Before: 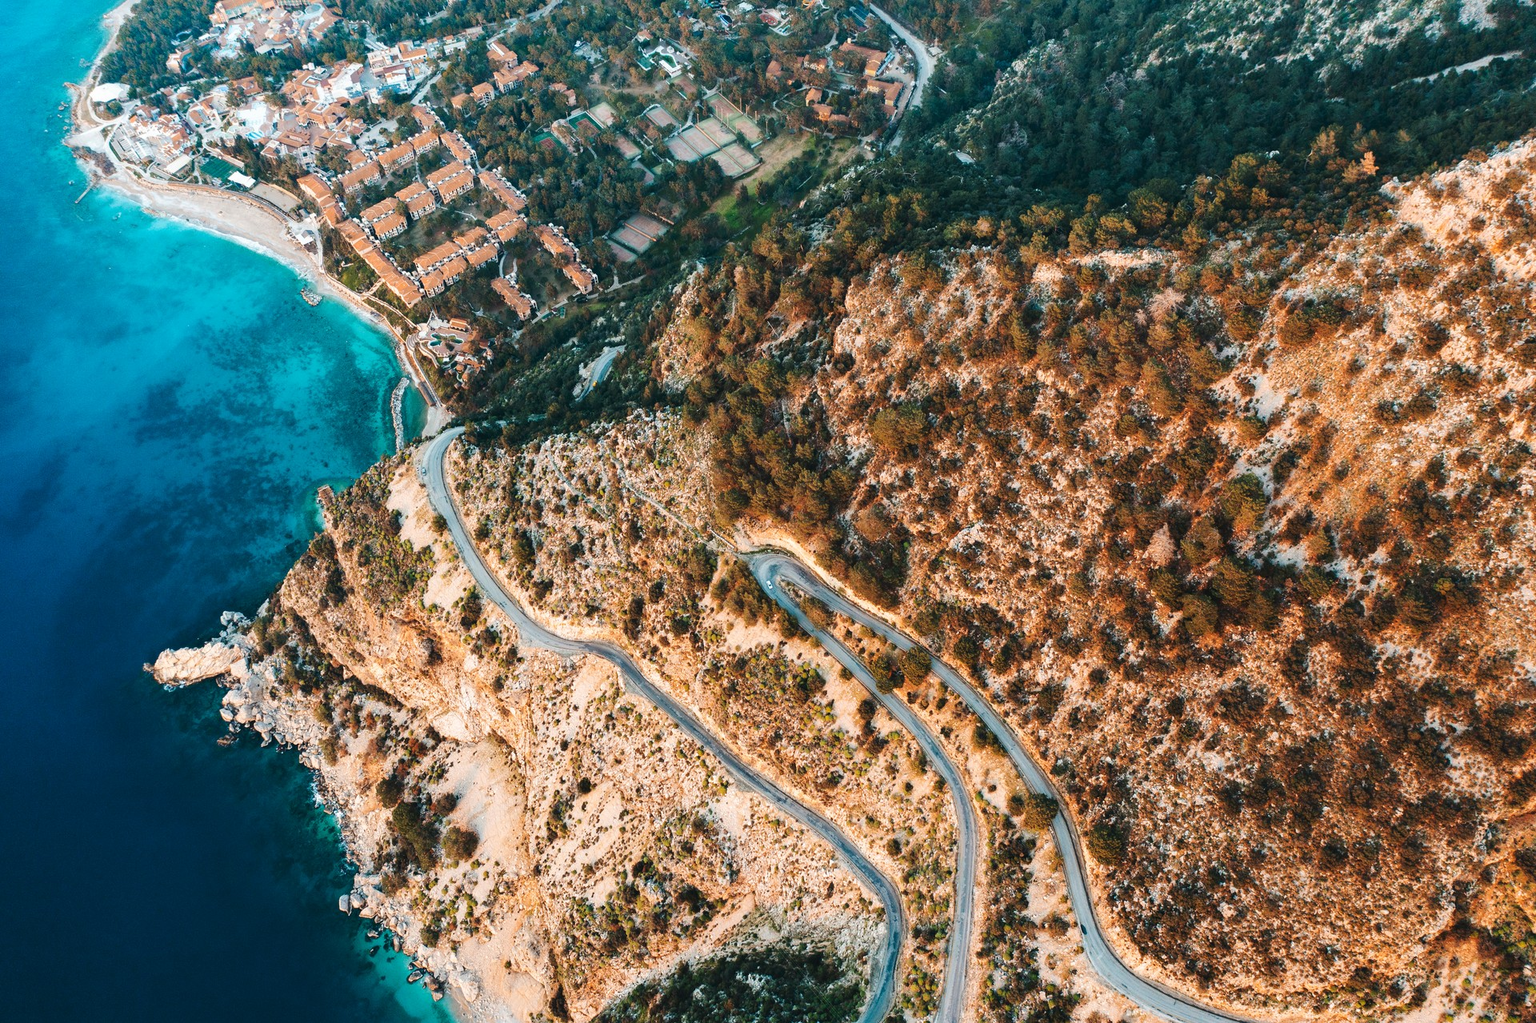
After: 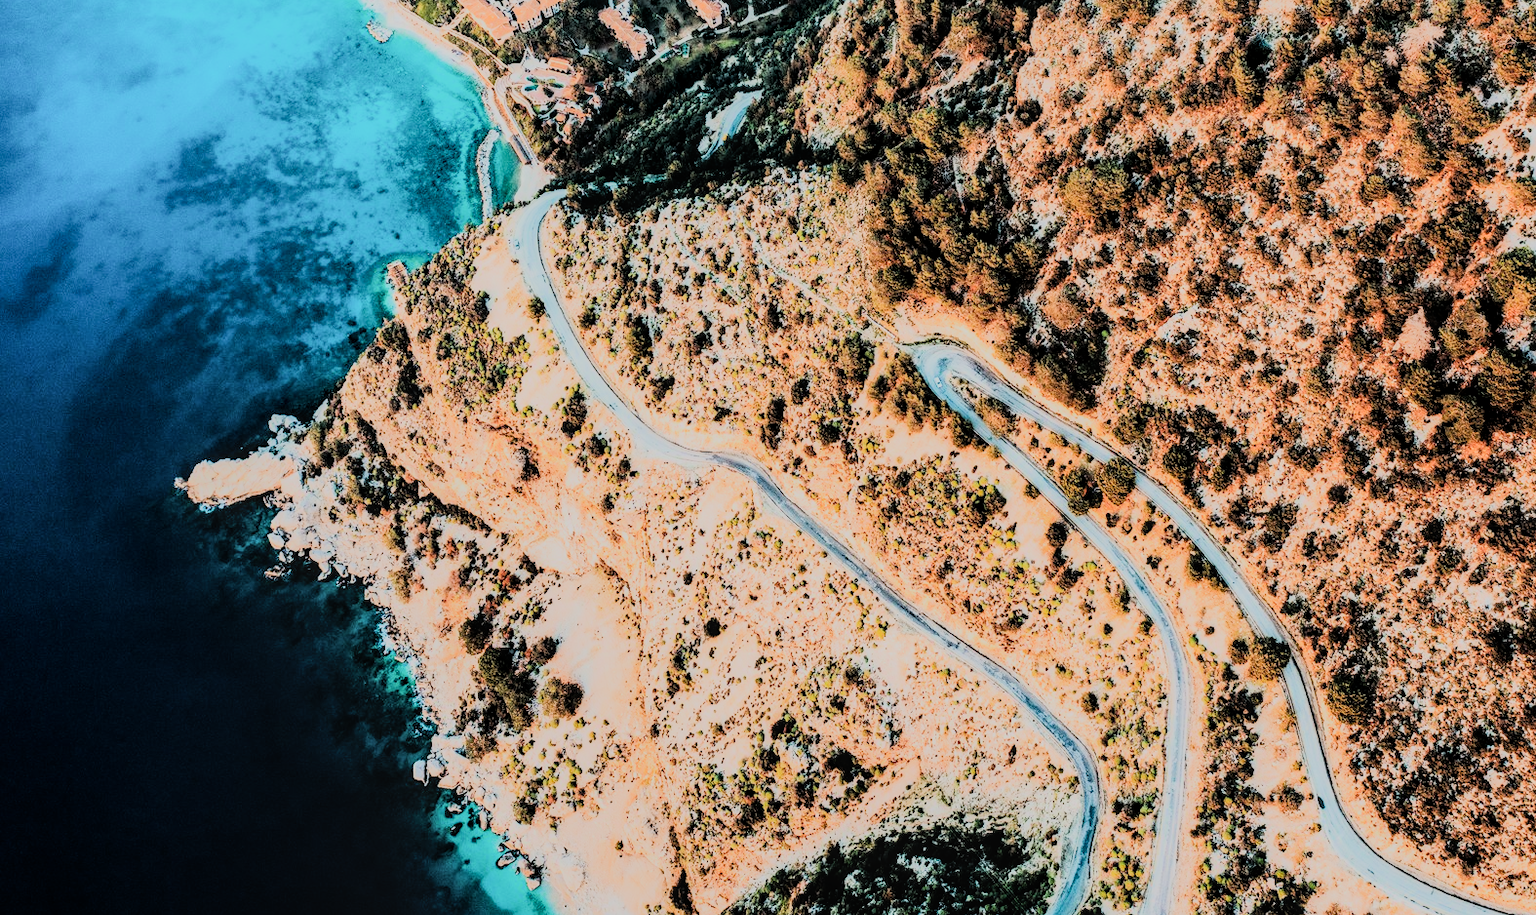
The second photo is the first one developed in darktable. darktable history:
rgb curve: curves: ch0 [(0, 0) (0.21, 0.15) (0.24, 0.21) (0.5, 0.75) (0.75, 0.96) (0.89, 0.99) (1, 1)]; ch1 [(0, 0.02) (0.21, 0.13) (0.25, 0.2) (0.5, 0.67) (0.75, 0.9) (0.89, 0.97) (1, 1)]; ch2 [(0, 0.02) (0.21, 0.13) (0.25, 0.2) (0.5, 0.67) (0.75, 0.9) (0.89, 0.97) (1, 1)], compensate middle gray true
crop: top 26.531%, right 17.959%
filmic rgb: black relative exposure -7.32 EV, white relative exposure 5.09 EV, hardness 3.2
local contrast: on, module defaults
